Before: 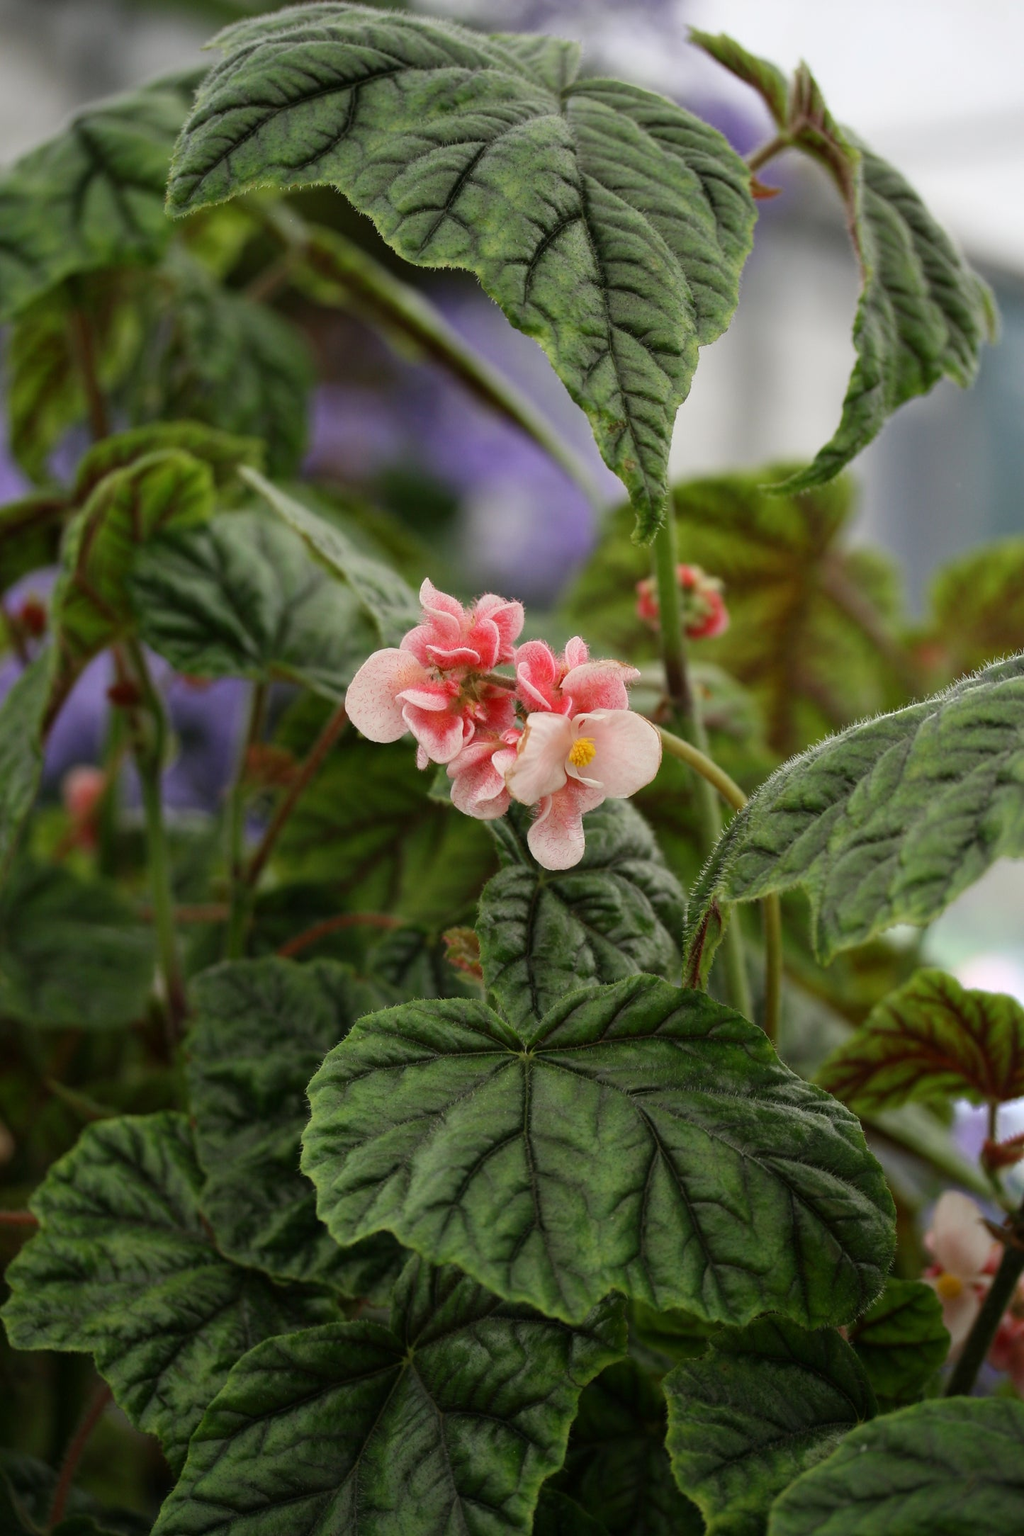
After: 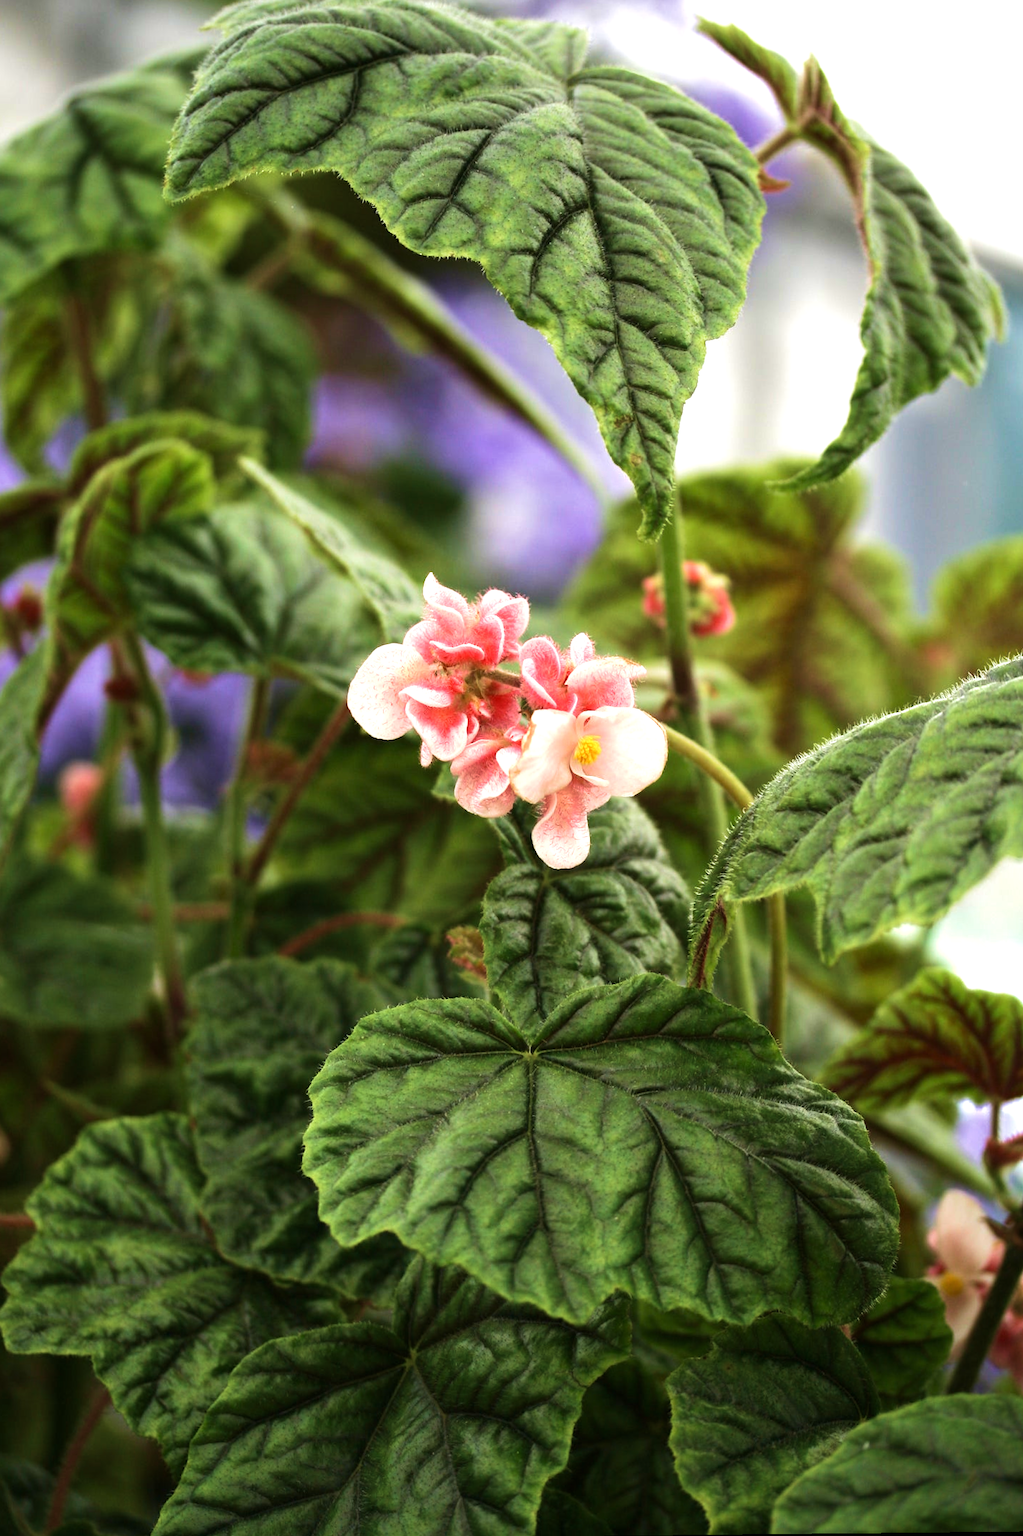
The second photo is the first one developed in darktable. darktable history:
velvia: strength 50%
exposure: black level correction 0, exposure 0.7 EV, compensate exposure bias true, compensate highlight preservation false
rotate and perspective: rotation 0.174°, lens shift (vertical) 0.013, lens shift (horizontal) 0.019, shear 0.001, automatic cropping original format, crop left 0.007, crop right 0.991, crop top 0.016, crop bottom 0.997
tone equalizer: -8 EV -0.417 EV, -7 EV -0.389 EV, -6 EV -0.333 EV, -5 EV -0.222 EV, -3 EV 0.222 EV, -2 EV 0.333 EV, -1 EV 0.389 EV, +0 EV 0.417 EV, edges refinement/feathering 500, mask exposure compensation -1.57 EV, preserve details no
